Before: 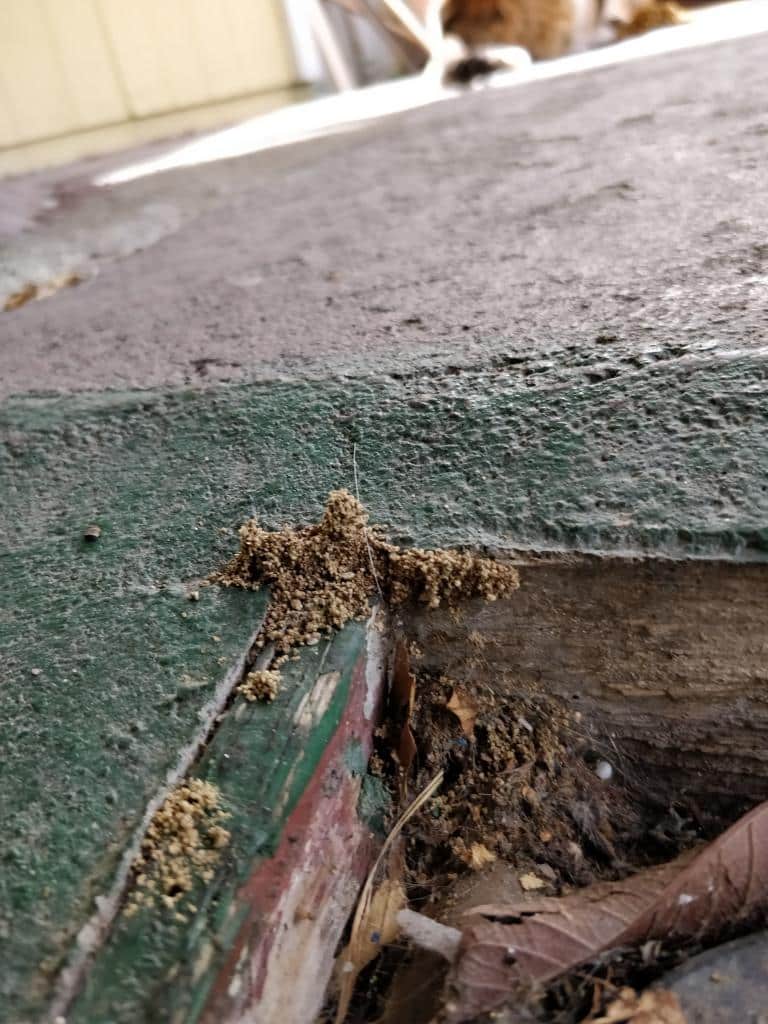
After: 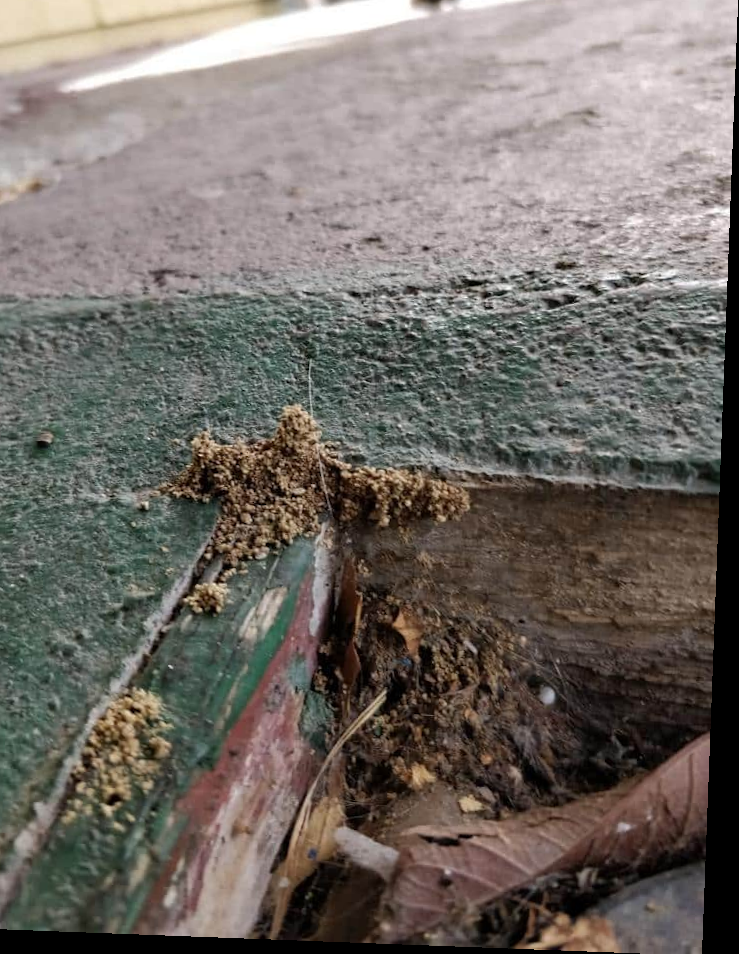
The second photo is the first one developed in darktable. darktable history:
rotate and perspective: rotation 2.17°, automatic cropping off
crop and rotate: left 8.262%, top 9.226%
